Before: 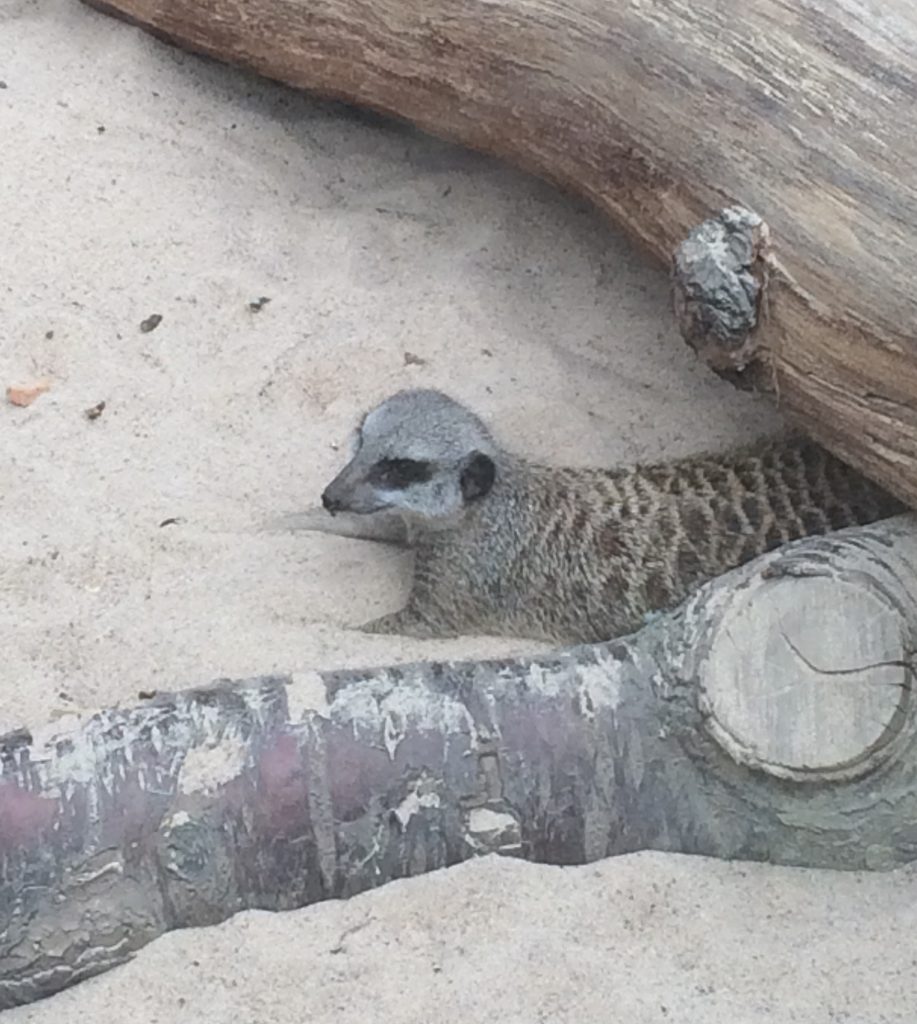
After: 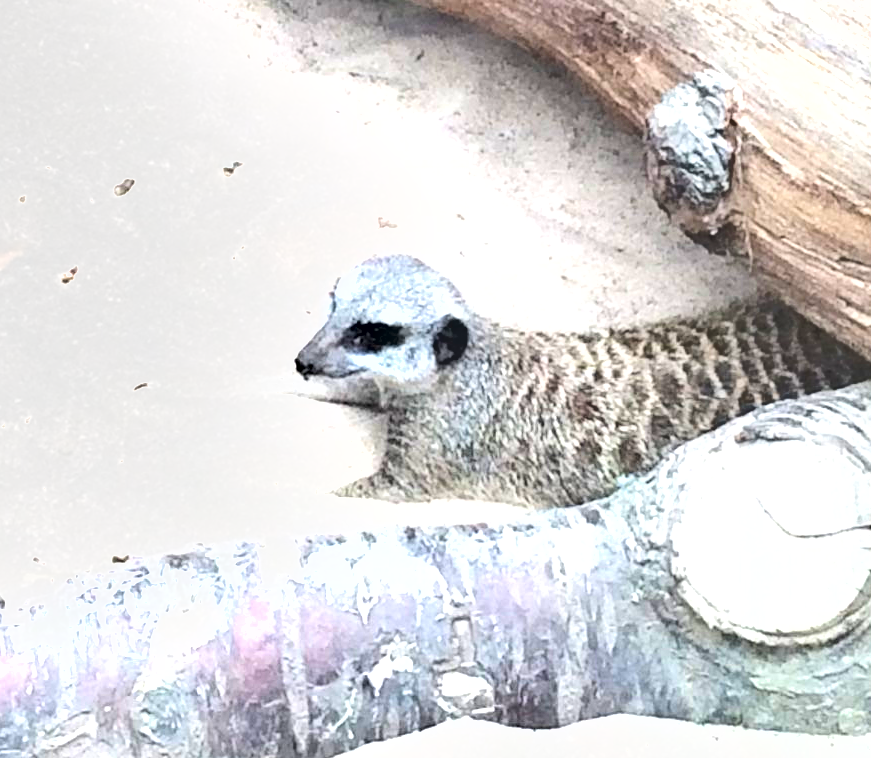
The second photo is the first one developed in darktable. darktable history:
crop and rotate: left 2.991%, top 13.302%, right 1.981%, bottom 12.636%
shadows and highlights: soften with gaussian
tone curve: curves: ch0 [(0, 0) (0.004, 0.001) (0.133, 0.112) (0.325, 0.362) (0.832, 0.893) (1, 1)], color space Lab, linked channels, preserve colors none
exposure: black level correction 0, exposure 1.675 EV, compensate exposure bias true, compensate highlight preservation false
